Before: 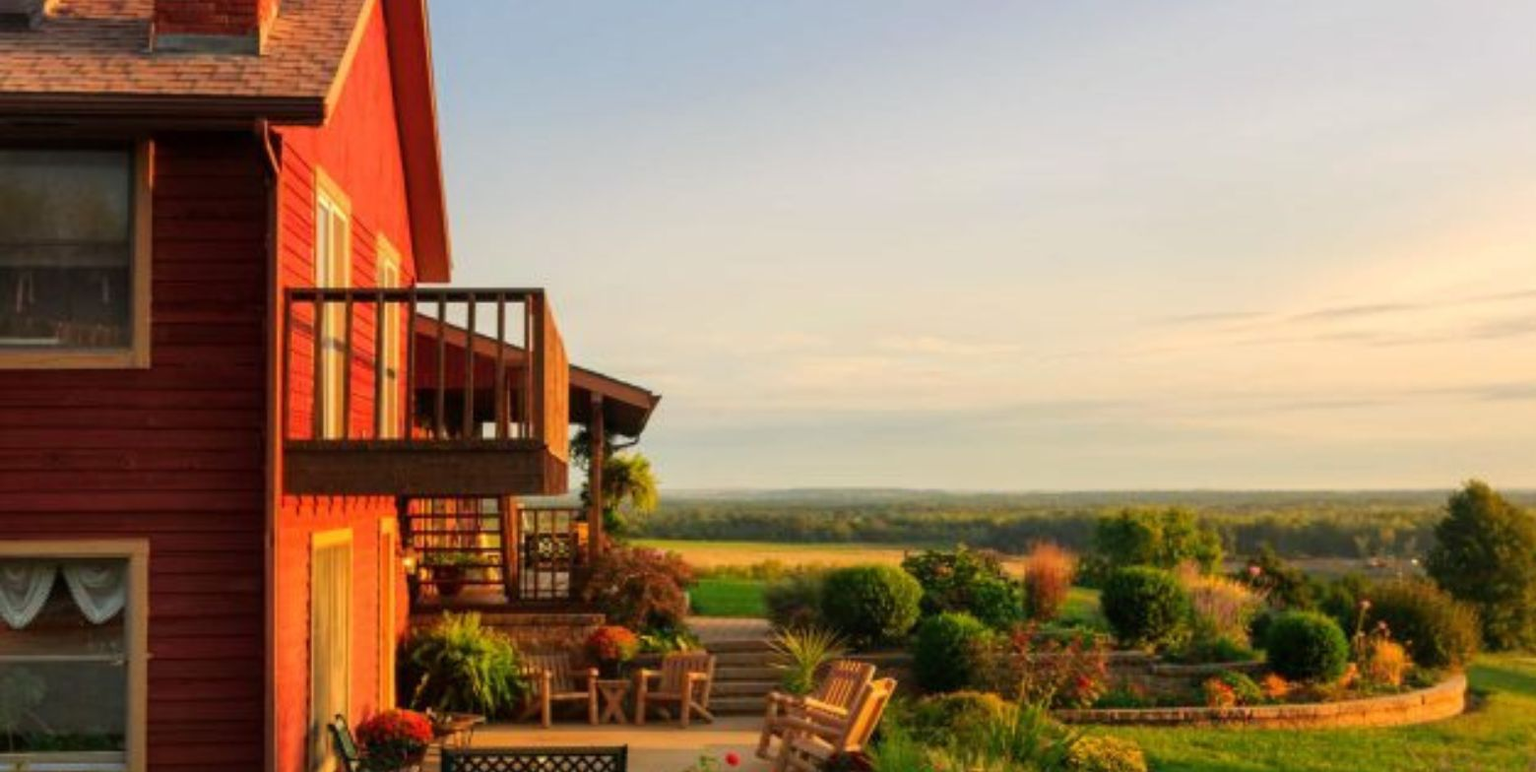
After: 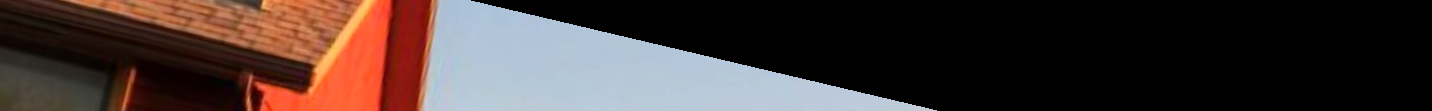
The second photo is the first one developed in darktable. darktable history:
crop and rotate: left 9.644%, top 9.491%, right 6.021%, bottom 80.509%
exposure: exposure 0.2 EV, compensate highlight preservation false
rotate and perspective: rotation 13.27°, automatic cropping off
